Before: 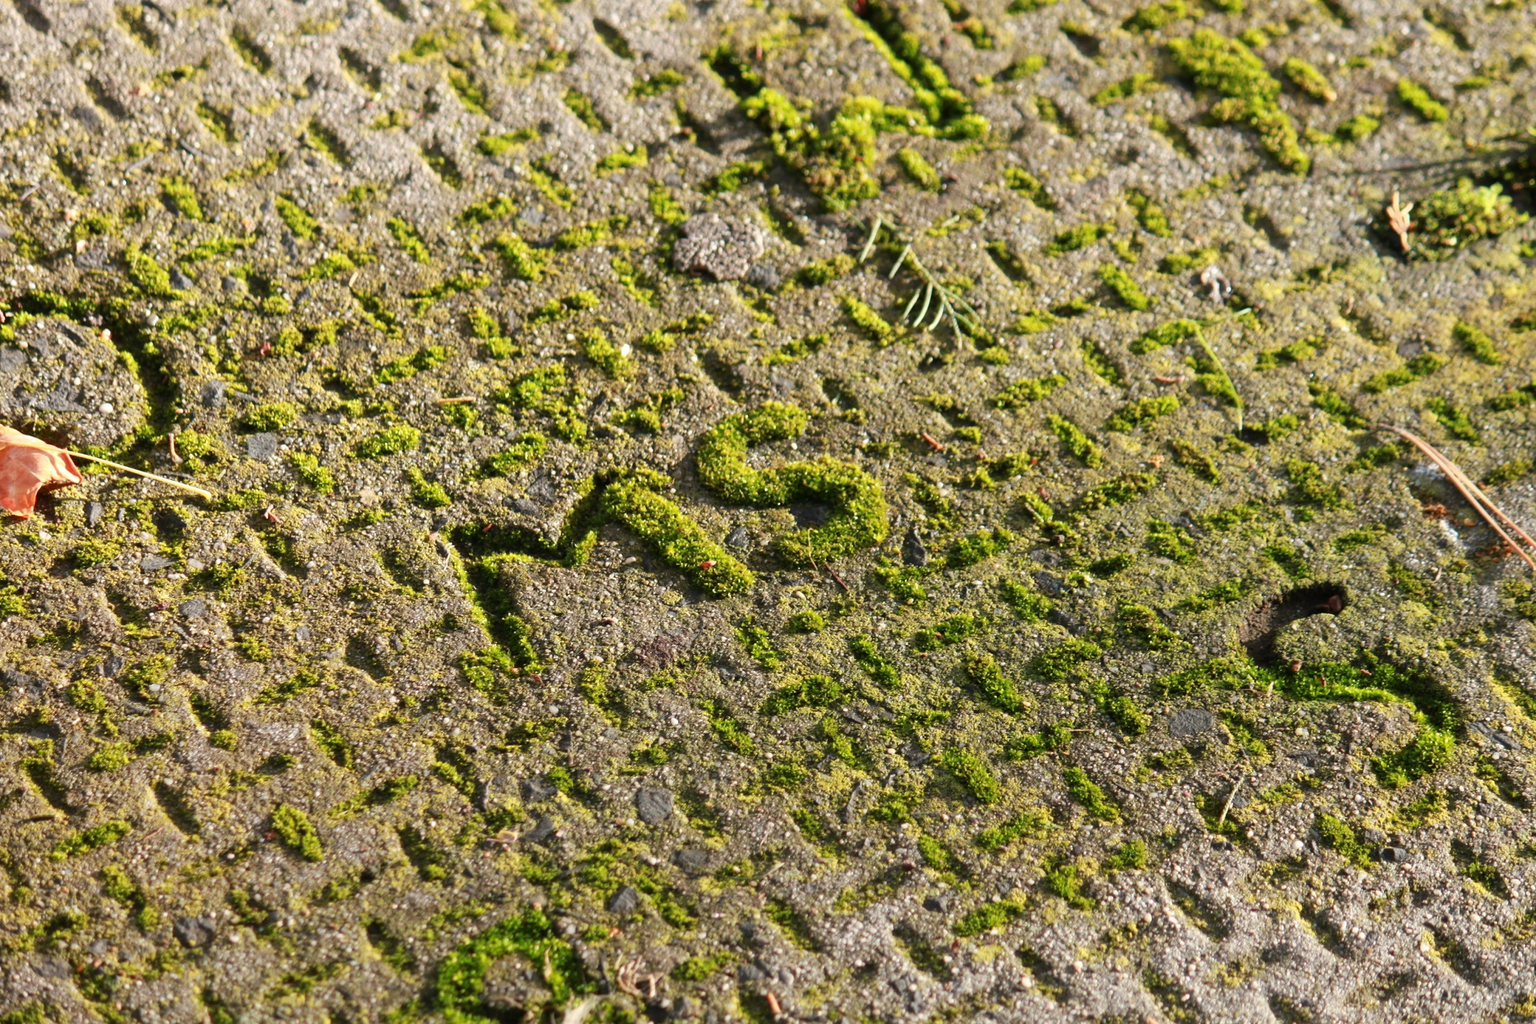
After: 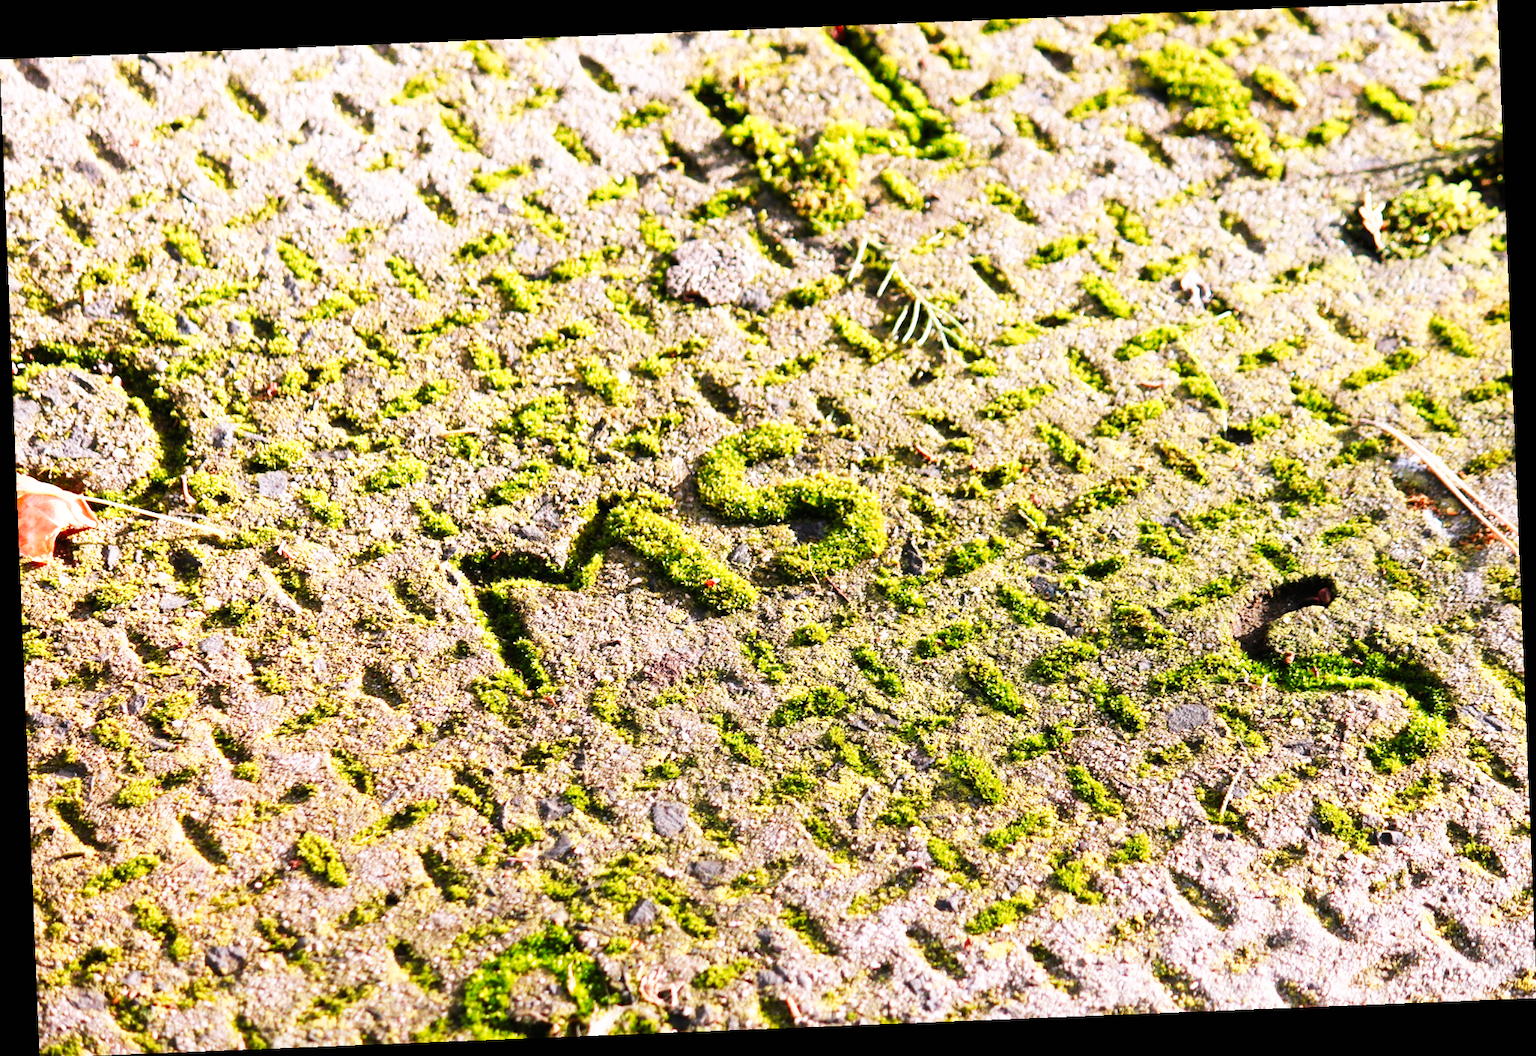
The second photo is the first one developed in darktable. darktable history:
rotate and perspective: rotation -2.29°, automatic cropping off
white balance: red 1.066, blue 1.119
base curve: curves: ch0 [(0, 0) (0.007, 0.004) (0.027, 0.03) (0.046, 0.07) (0.207, 0.54) (0.442, 0.872) (0.673, 0.972) (1, 1)], preserve colors none
rgb levels: preserve colors max RGB
